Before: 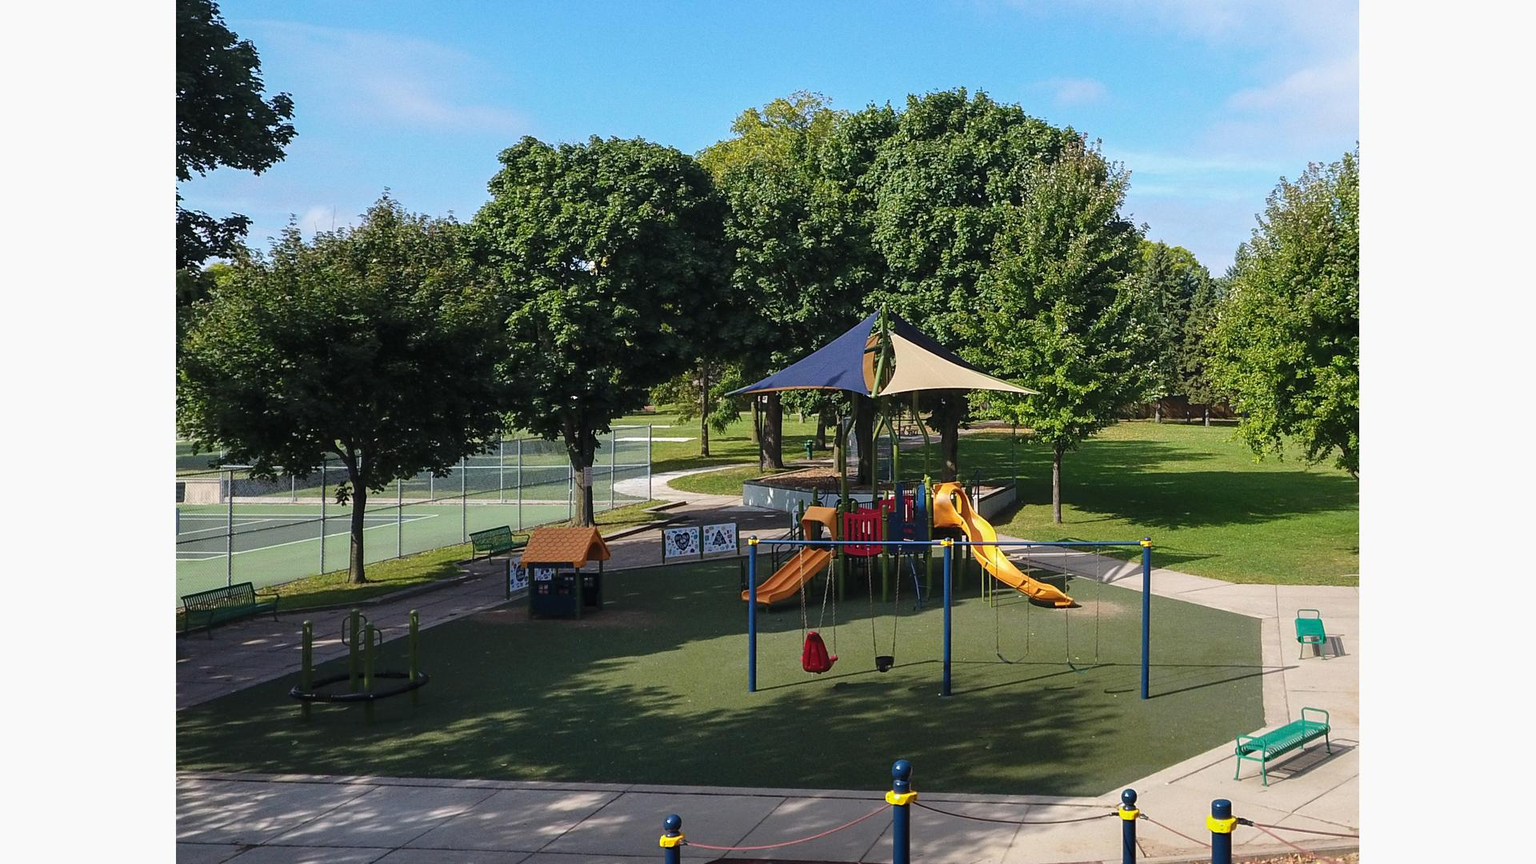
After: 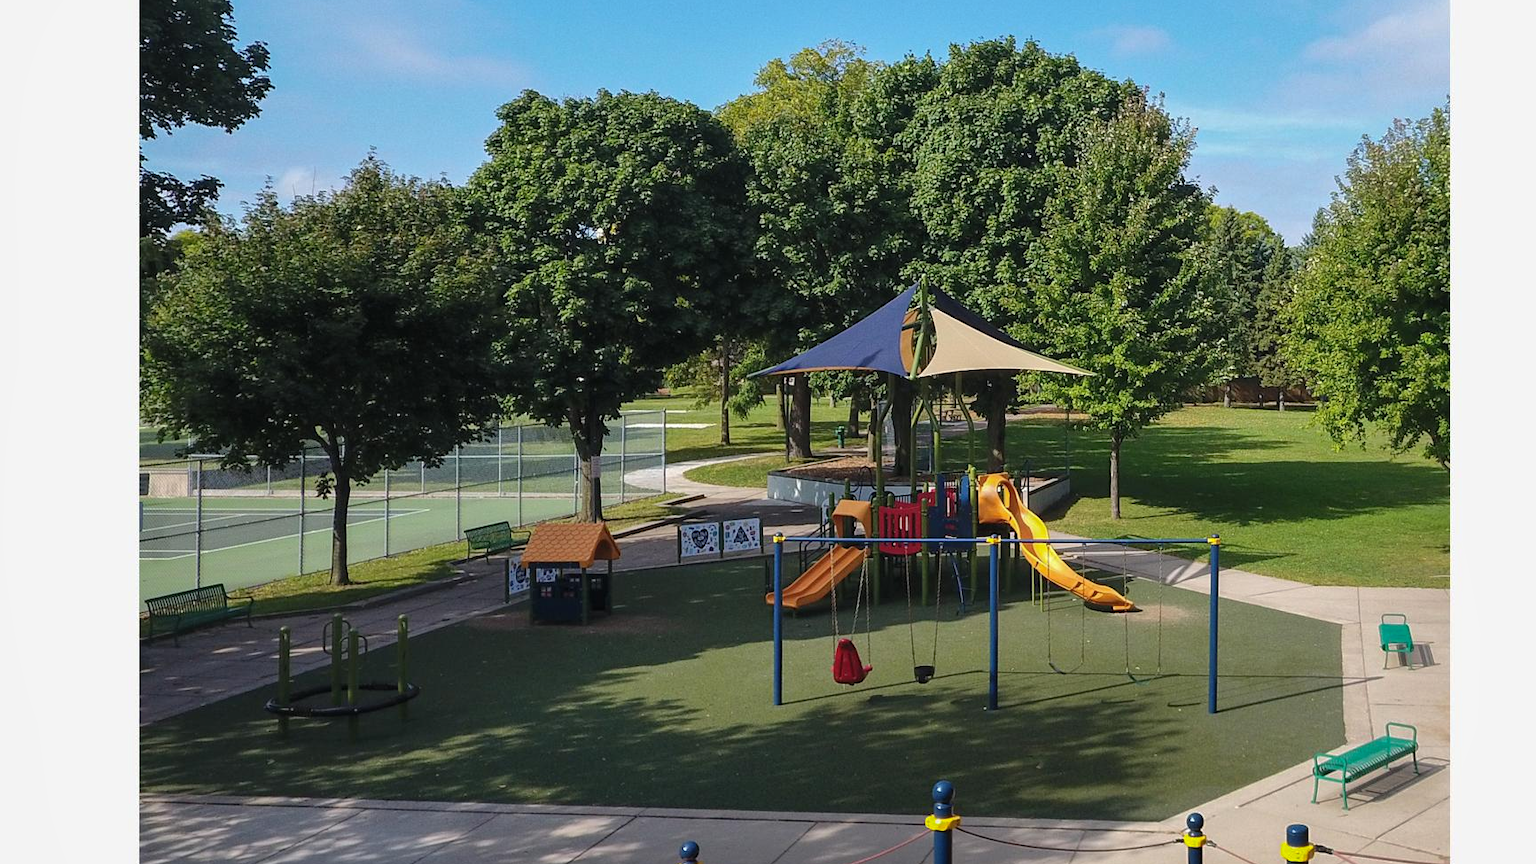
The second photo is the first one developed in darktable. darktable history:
crop: left 3.305%, top 6.436%, right 6.389%, bottom 3.258%
tone equalizer: on, module defaults
white balance: emerald 1
shadows and highlights: shadows 30
